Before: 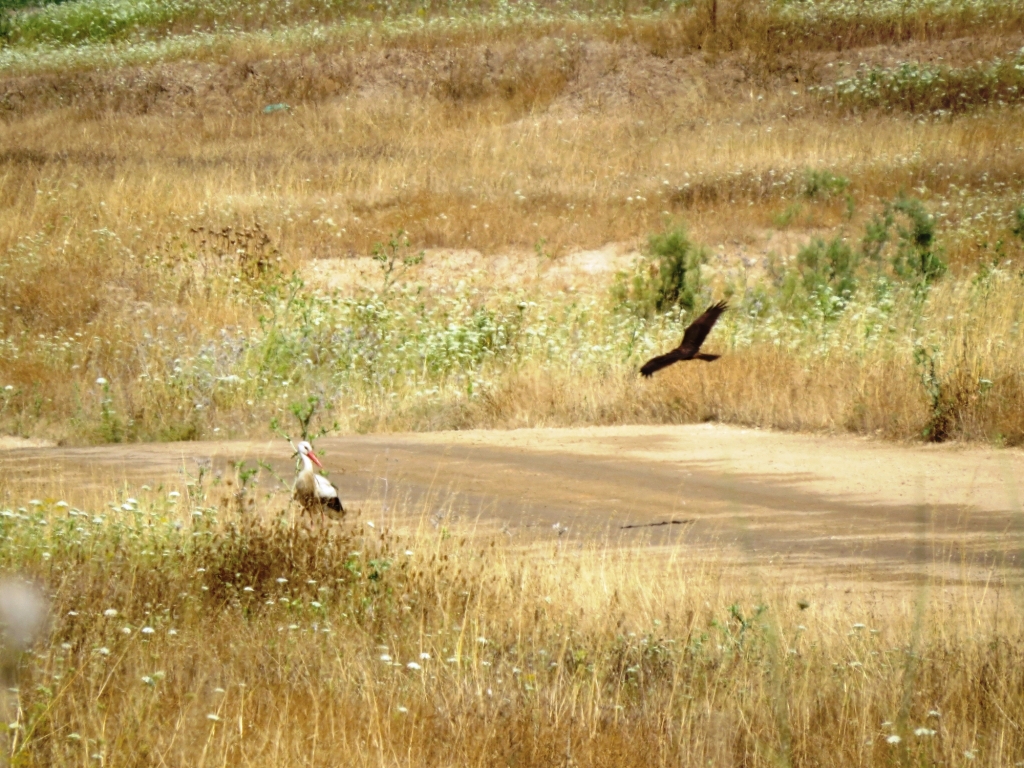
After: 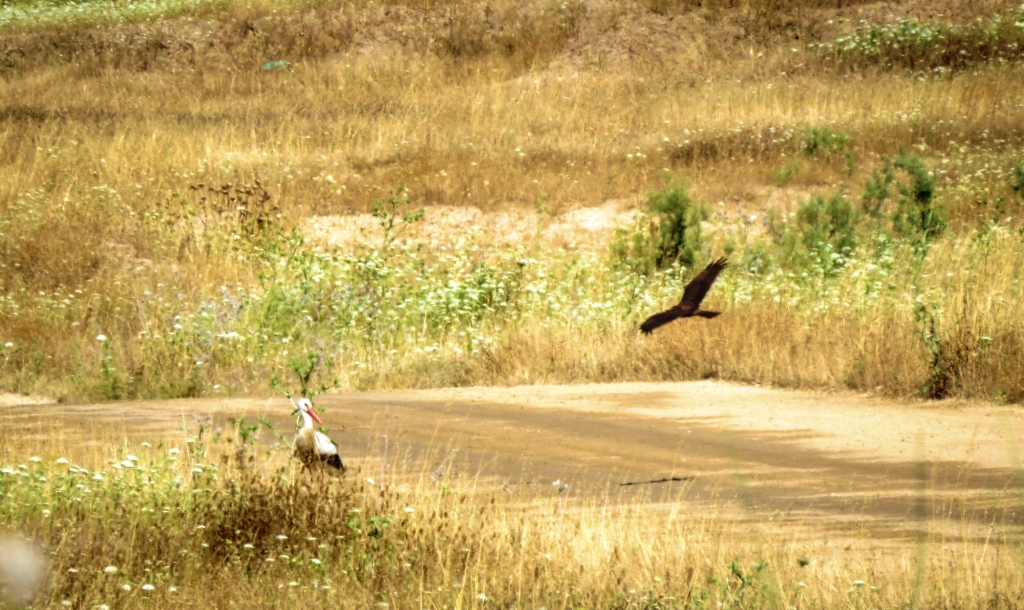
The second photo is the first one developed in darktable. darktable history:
crop and rotate: top 5.664%, bottom 14.839%
local contrast: on, module defaults
velvia: strength 45.11%
